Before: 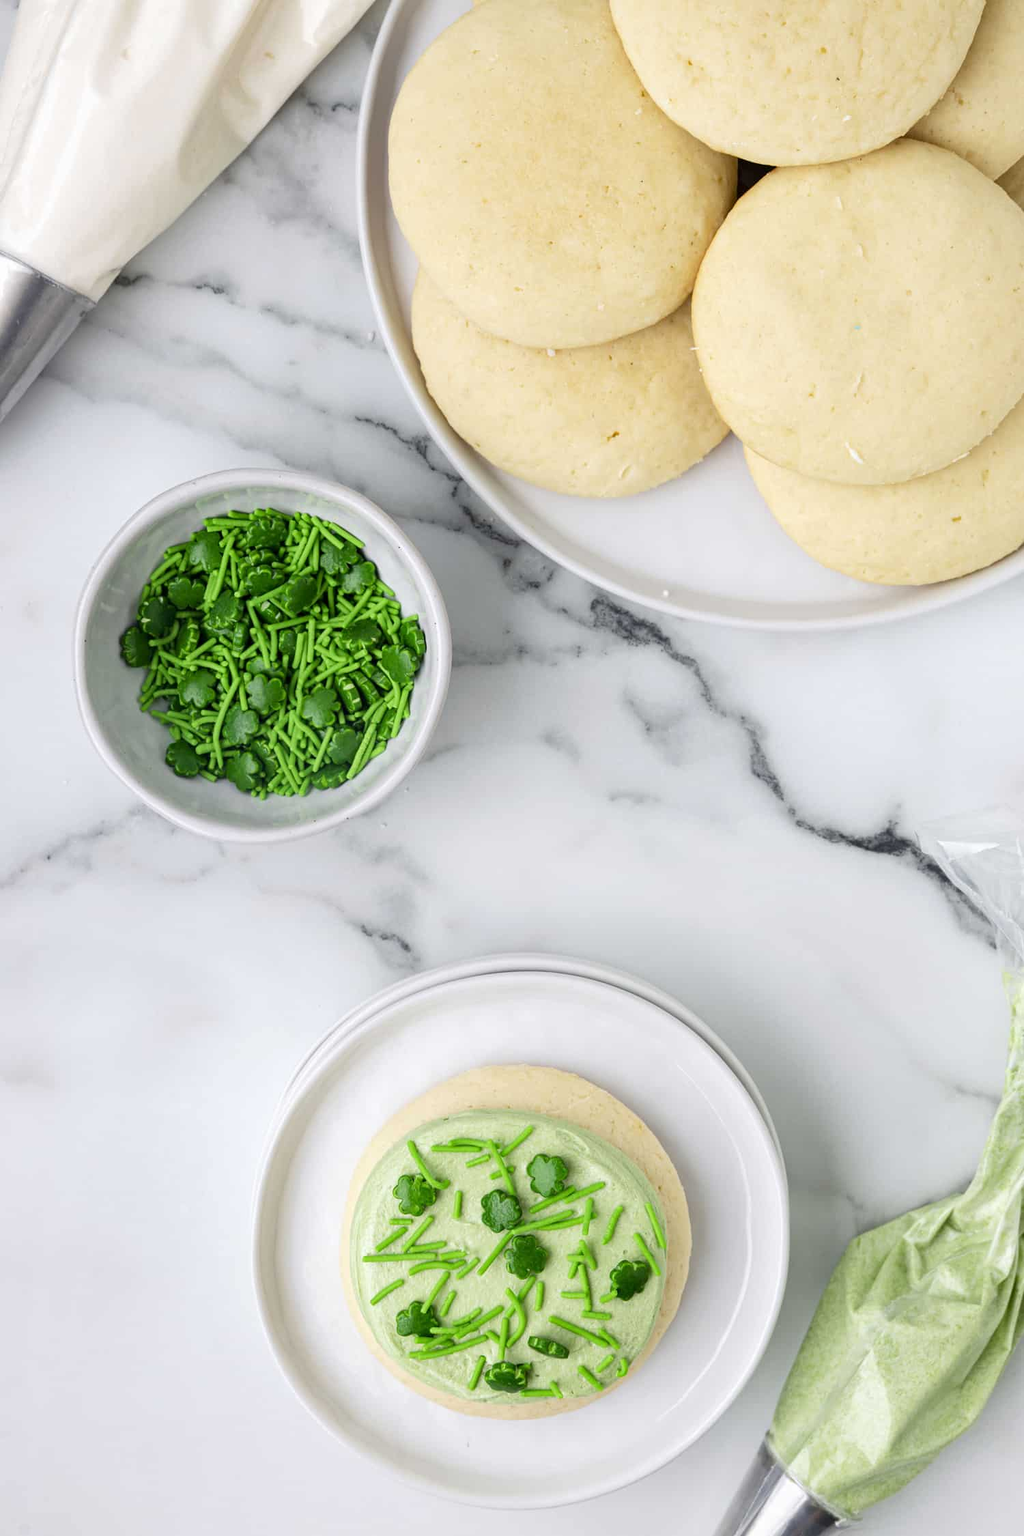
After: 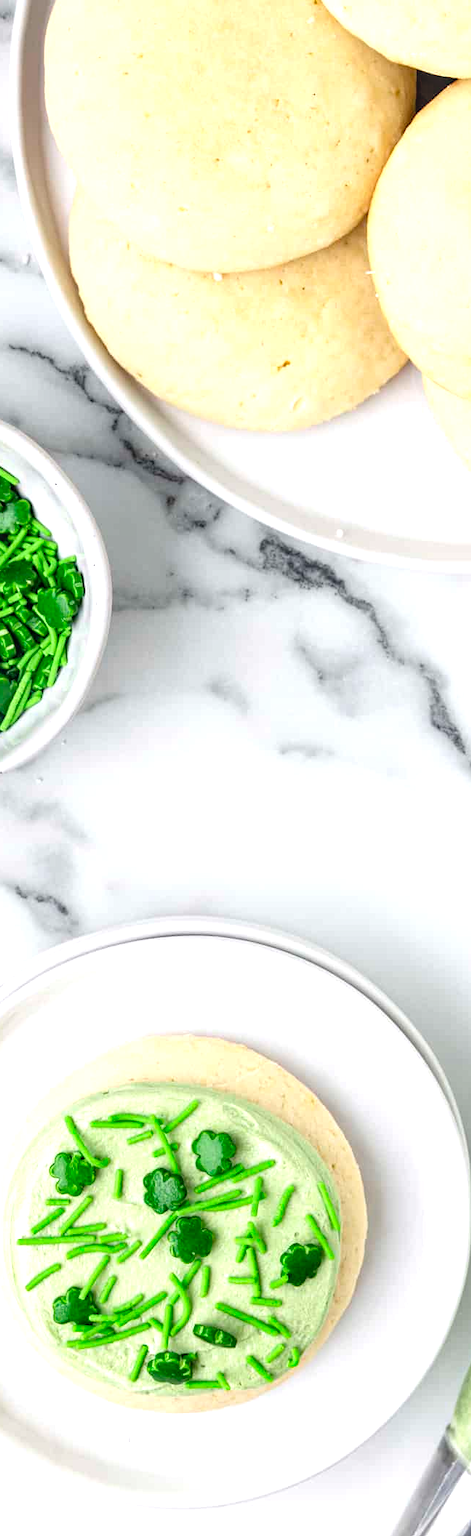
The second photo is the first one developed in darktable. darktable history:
local contrast: on, module defaults
crop: left 33.893%, top 6.07%, right 22.79%
exposure: black level correction -0.002, exposure 0.539 EV, compensate highlight preservation false
sharpen: radius 5.343, amount 0.315, threshold 26.606
